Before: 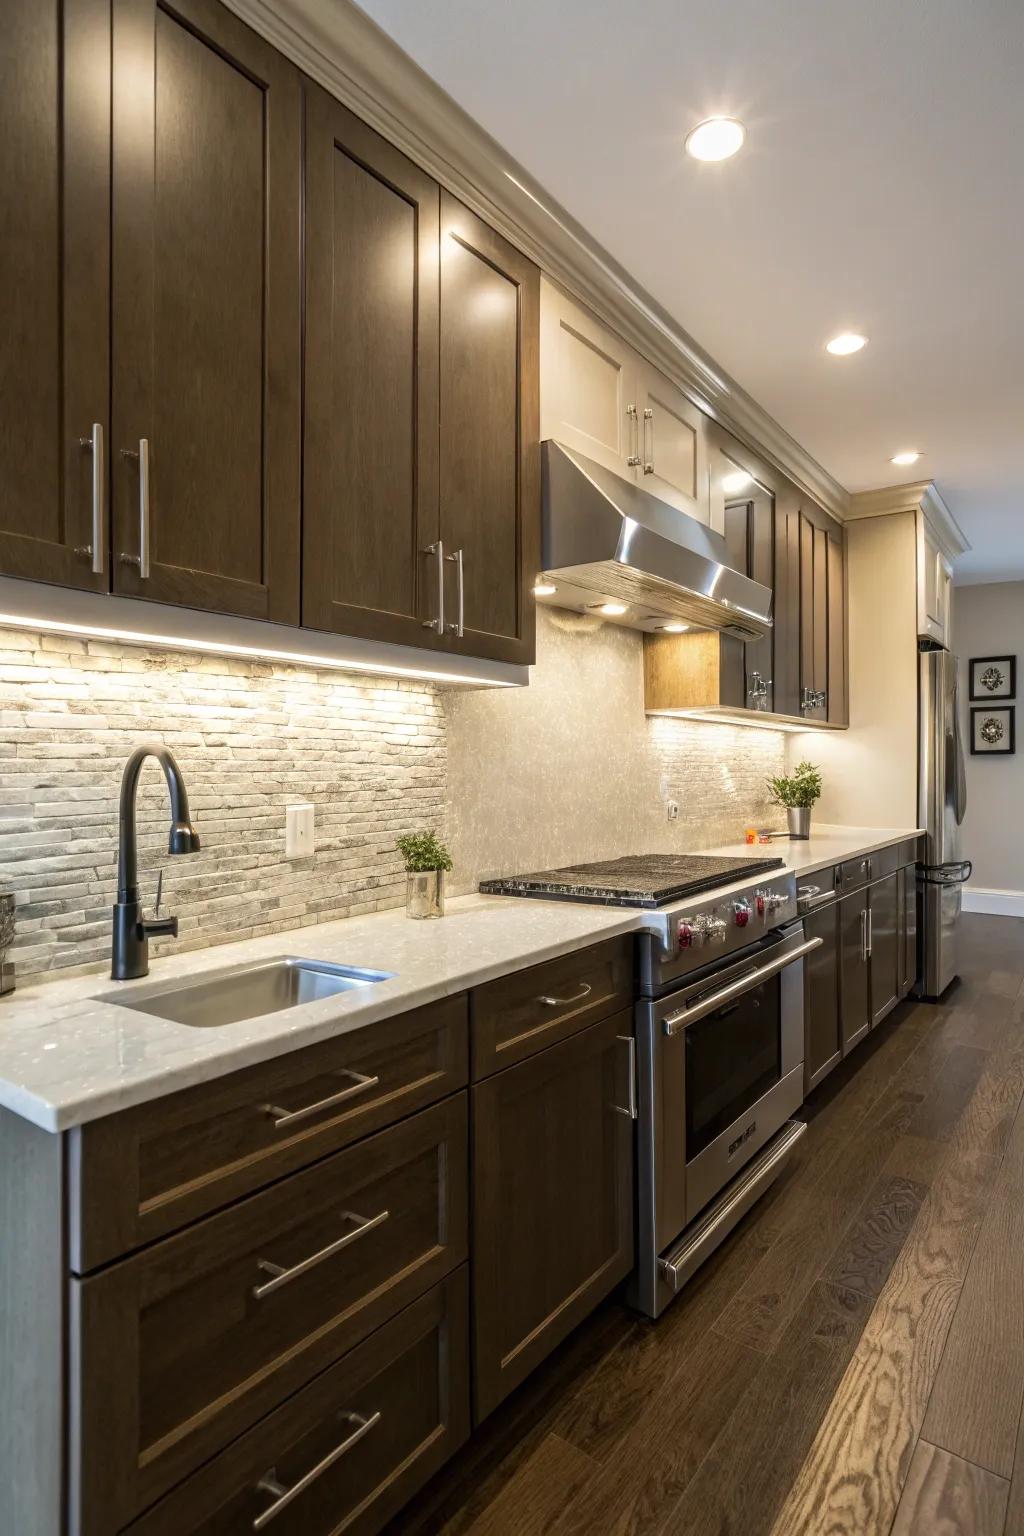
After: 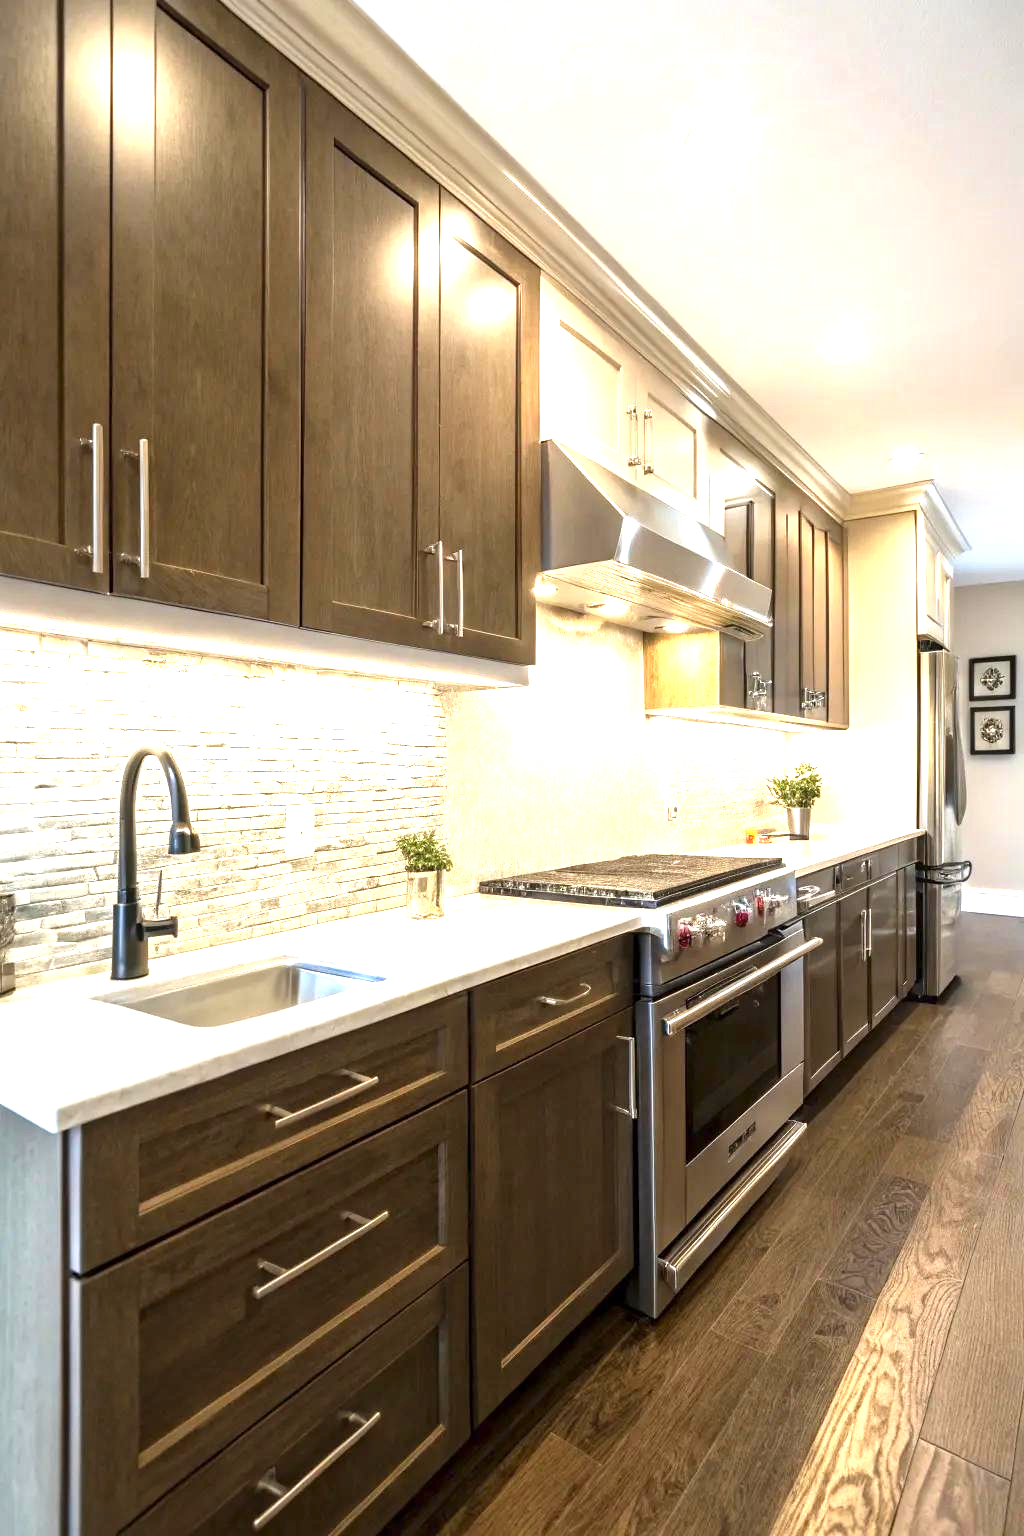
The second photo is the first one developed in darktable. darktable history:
exposure: black level correction 0, exposure 1.4 EV, compensate highlight preservation false
local contrast: mode bilateral grid, contrast 20, coarseness 50, detail 120%, midtone range 0.2
